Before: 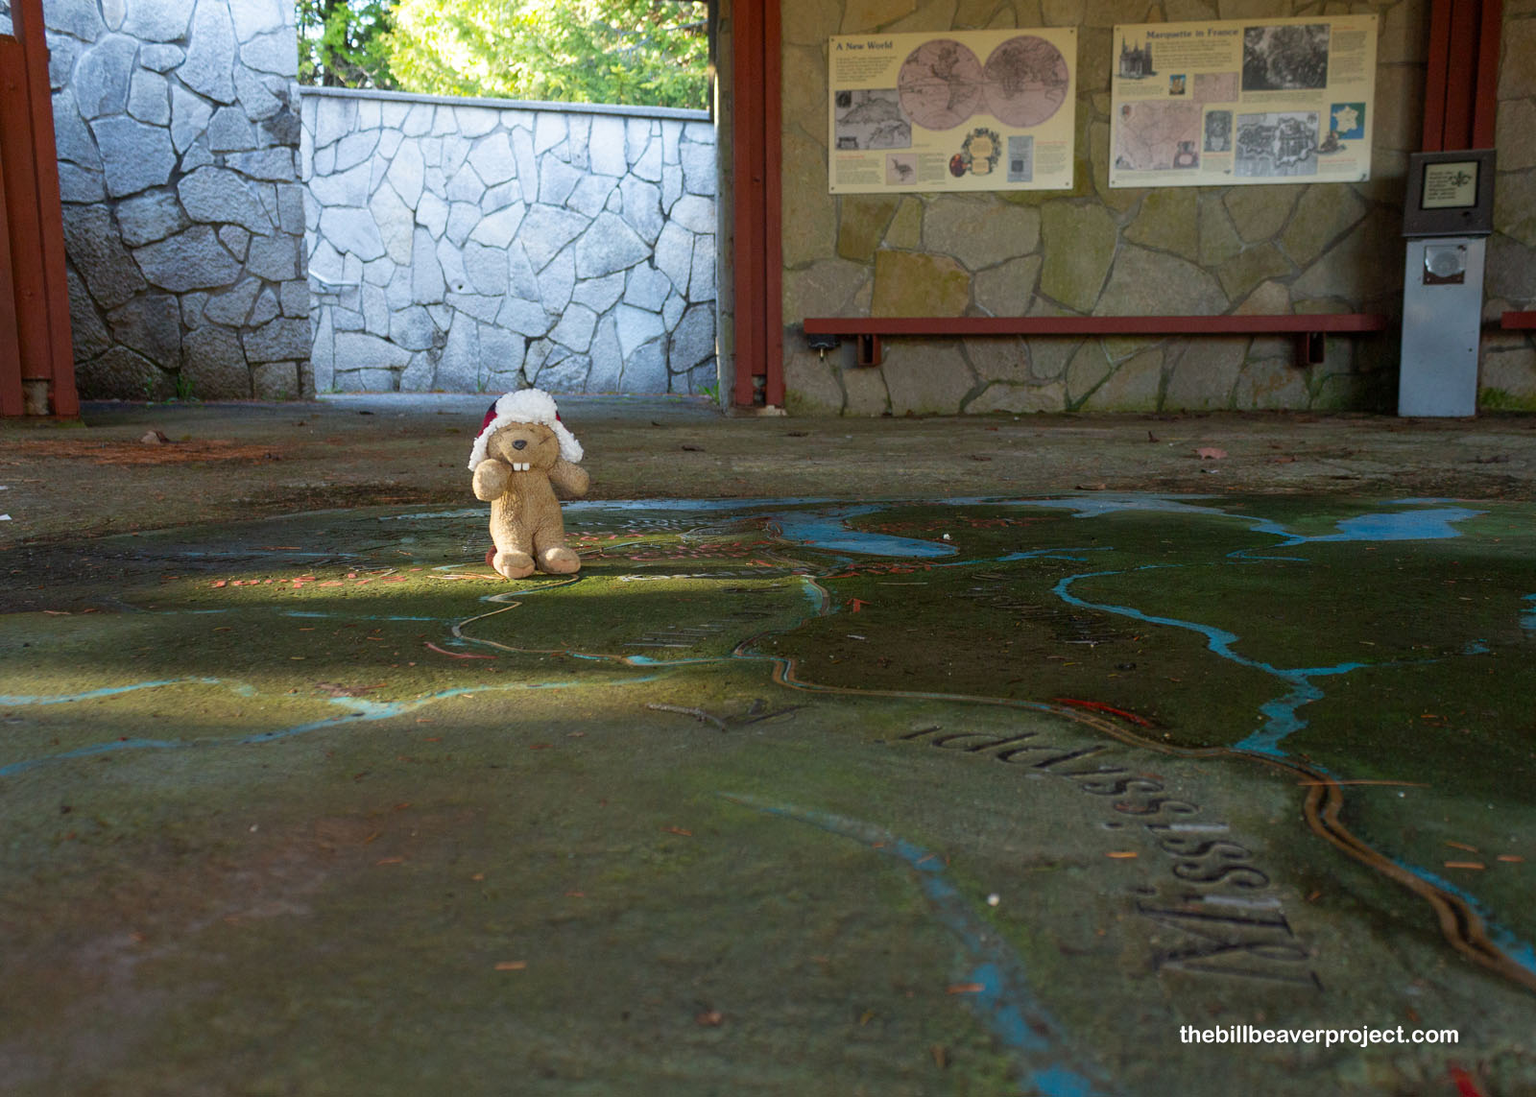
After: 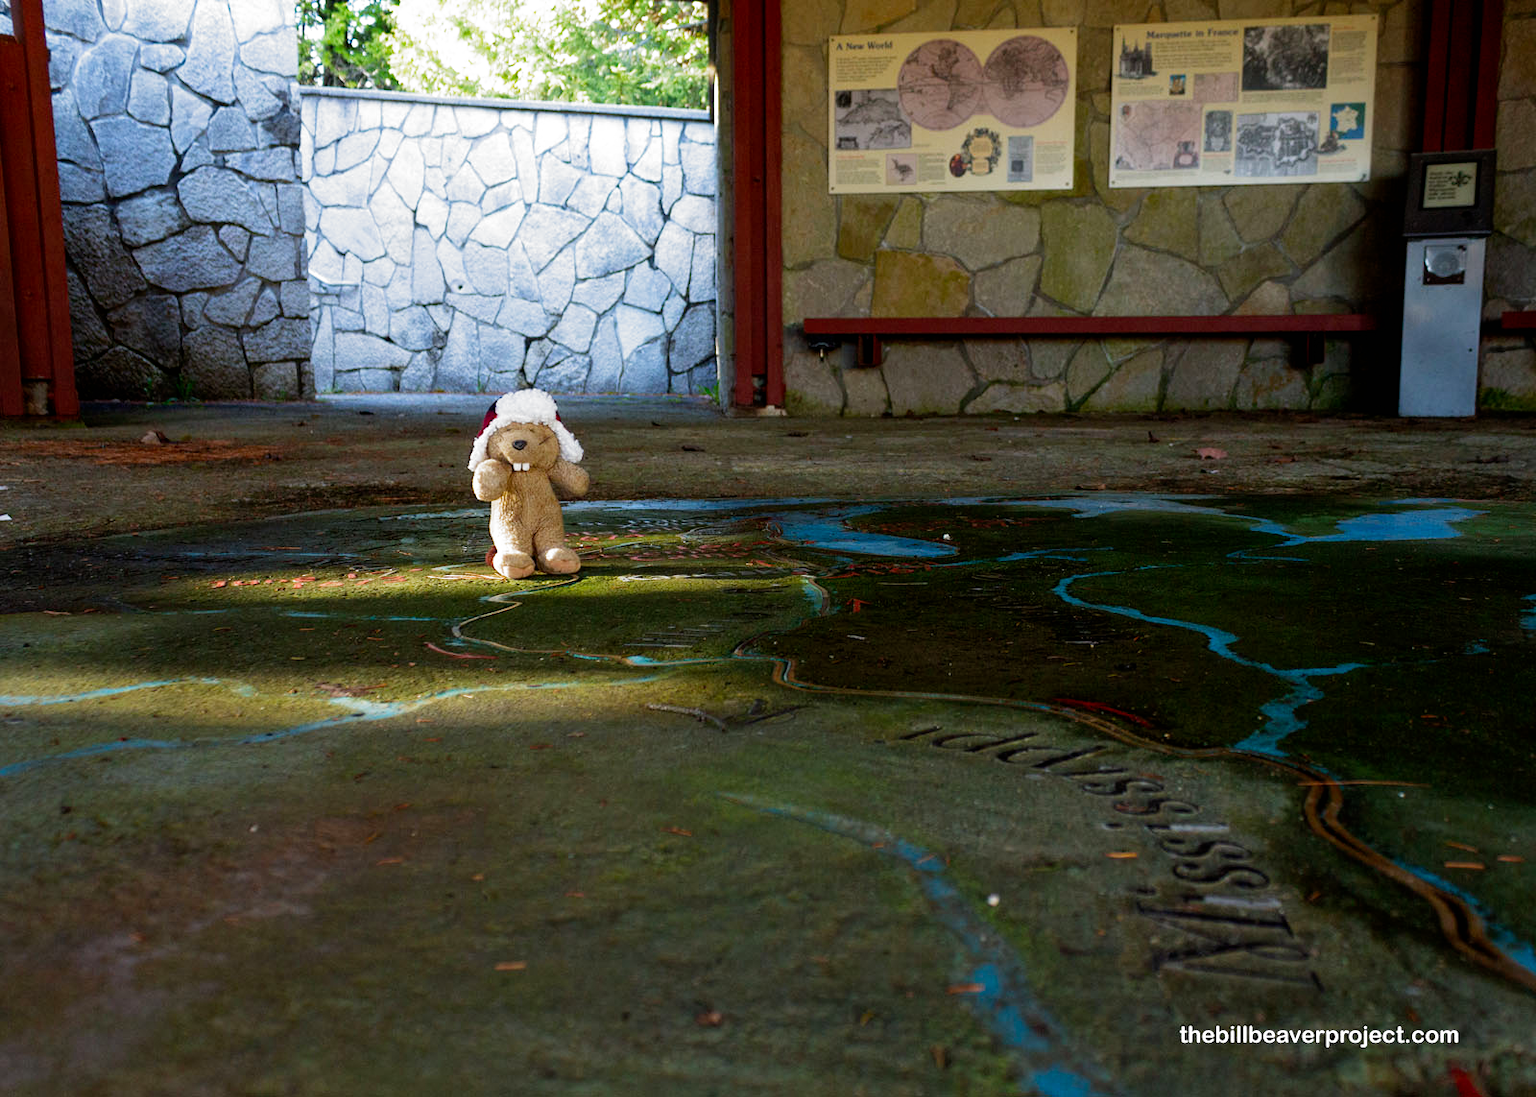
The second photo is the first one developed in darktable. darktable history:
white balance: red 1.004, blue 1.024
filmic rgb: black relative exposure -8.2 EV, white relative exposure 2.2 EV, threshold 3 EV, hardness 7.11, latitude 75%, contrast 1.325, highlights saturation mix -2%, shadows ↔ highlights balance 30%, preserve chrominance no, color science v5 (2021), contrast in shadows safe, contrast in highlights safe, enable highlight reconstruction true
